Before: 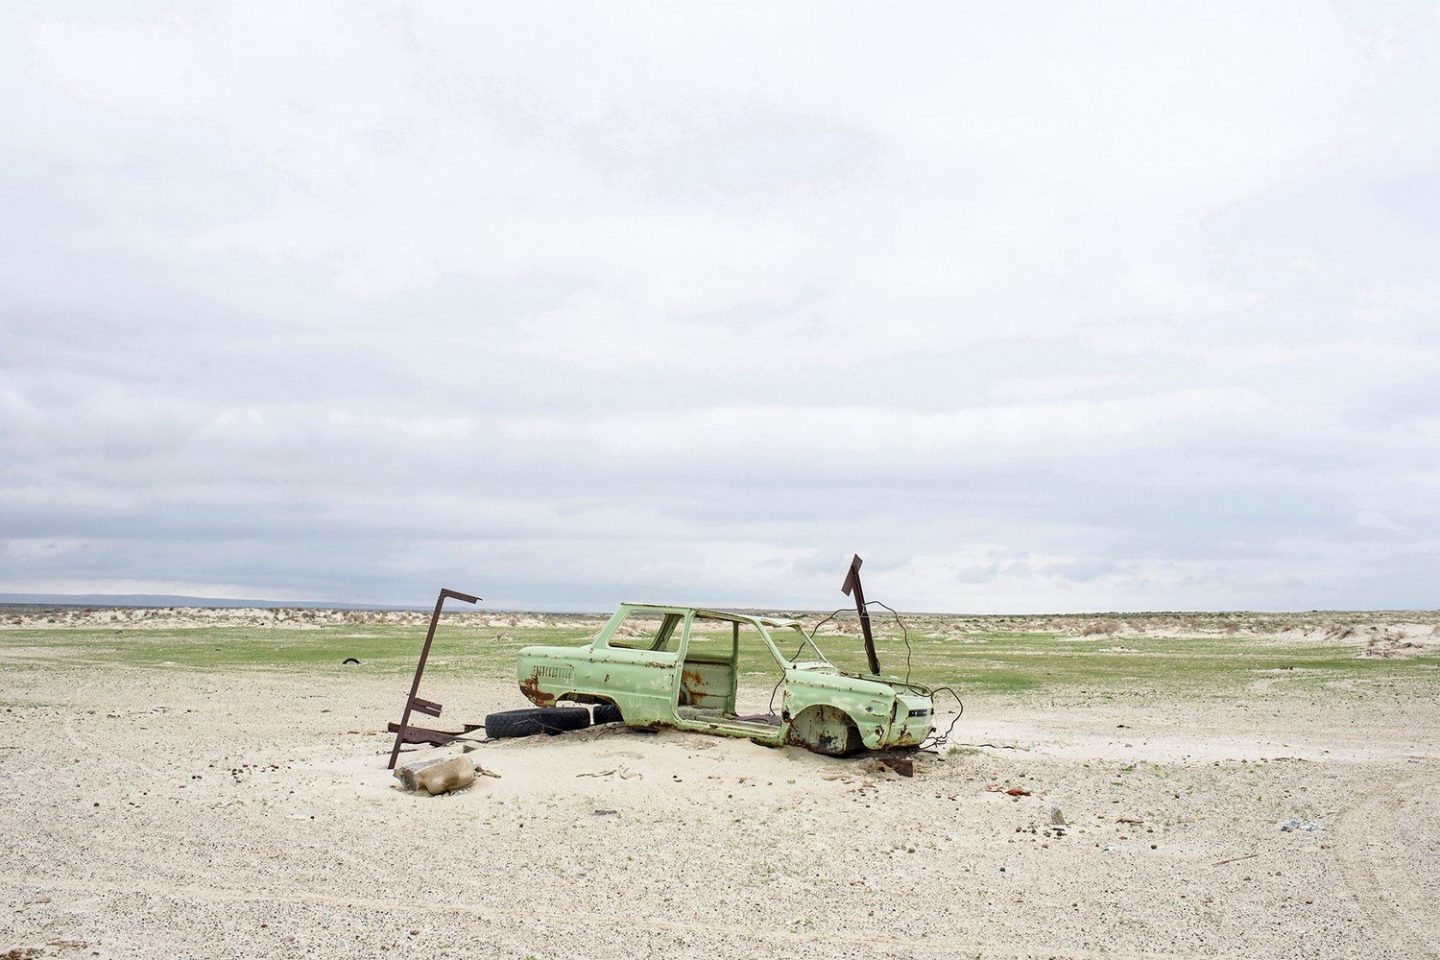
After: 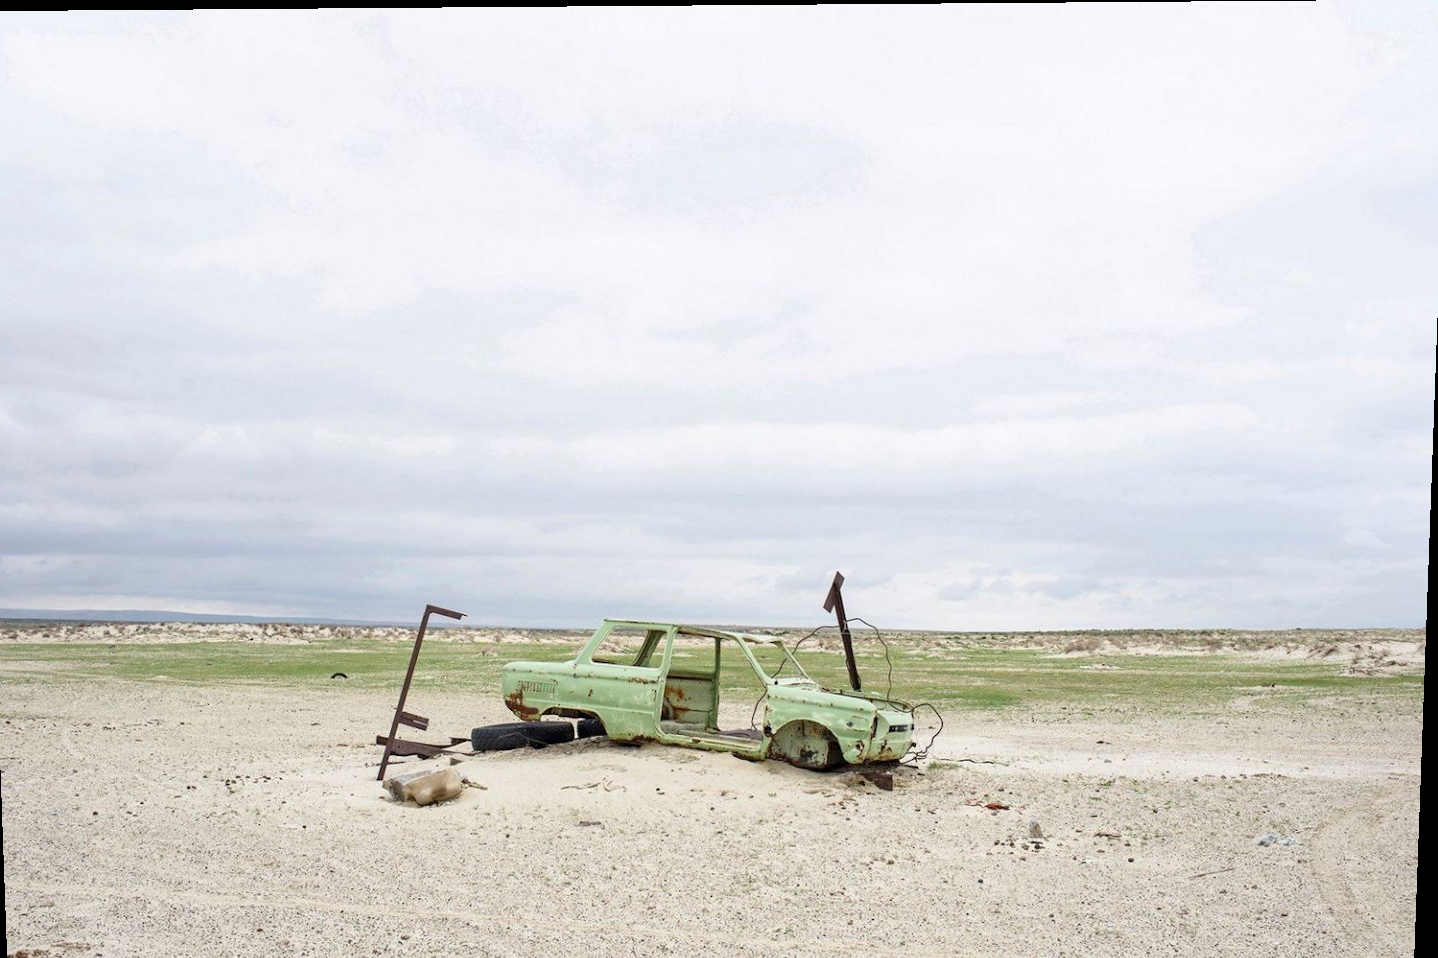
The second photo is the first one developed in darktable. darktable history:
rotate and perspective: lens shift (vertical) 0.048, lens shift (horizontal) -0.024, automatic cropping off
crop and rotate: left 1.774%, right 0.633%, bottom 1.28%
